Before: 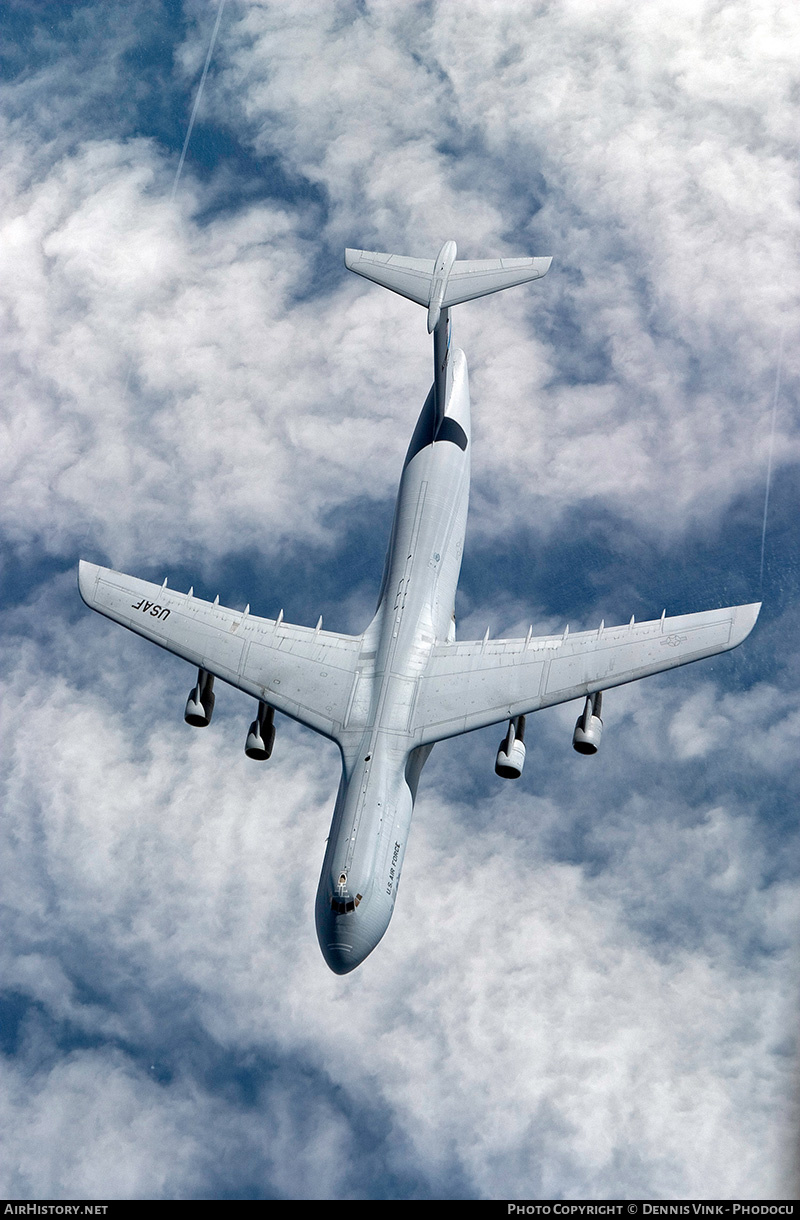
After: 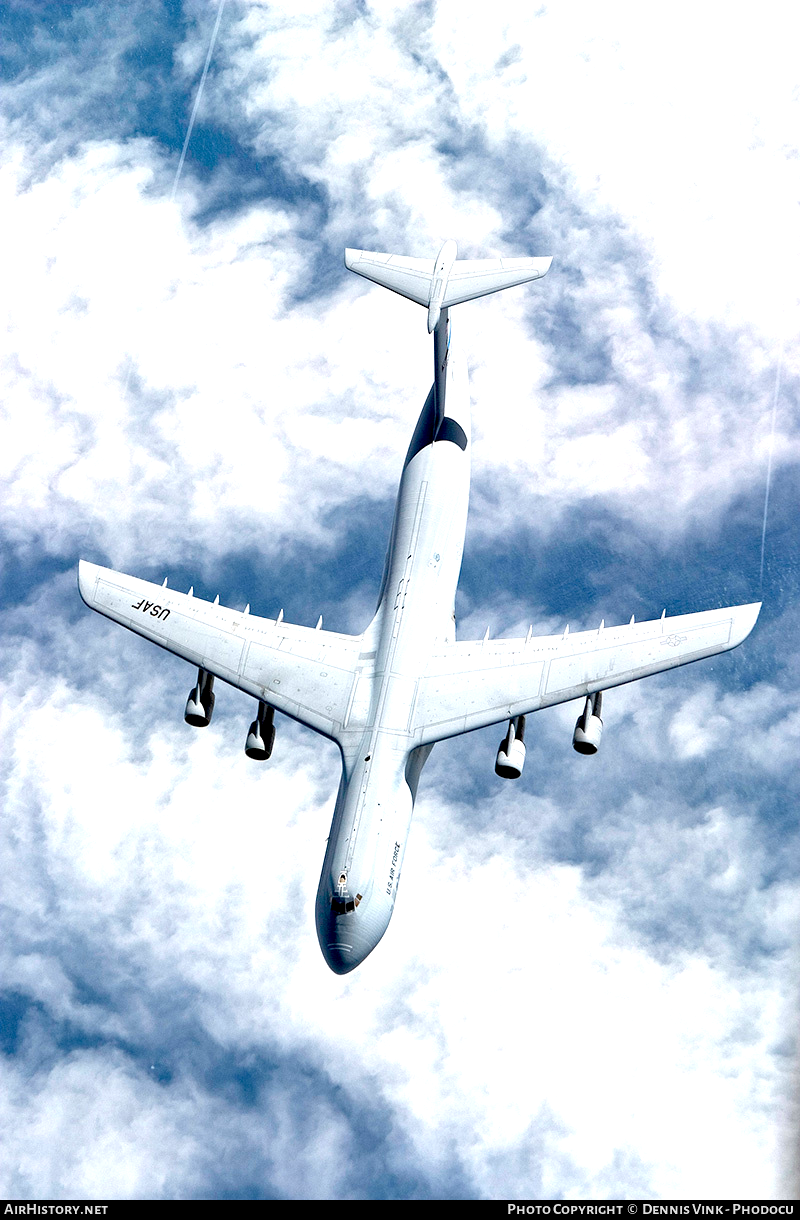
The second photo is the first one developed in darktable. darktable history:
exposure: black level correction 0.008, exposure 0.976 EV, compensate exposure bias true, compensate highlight preservation false
